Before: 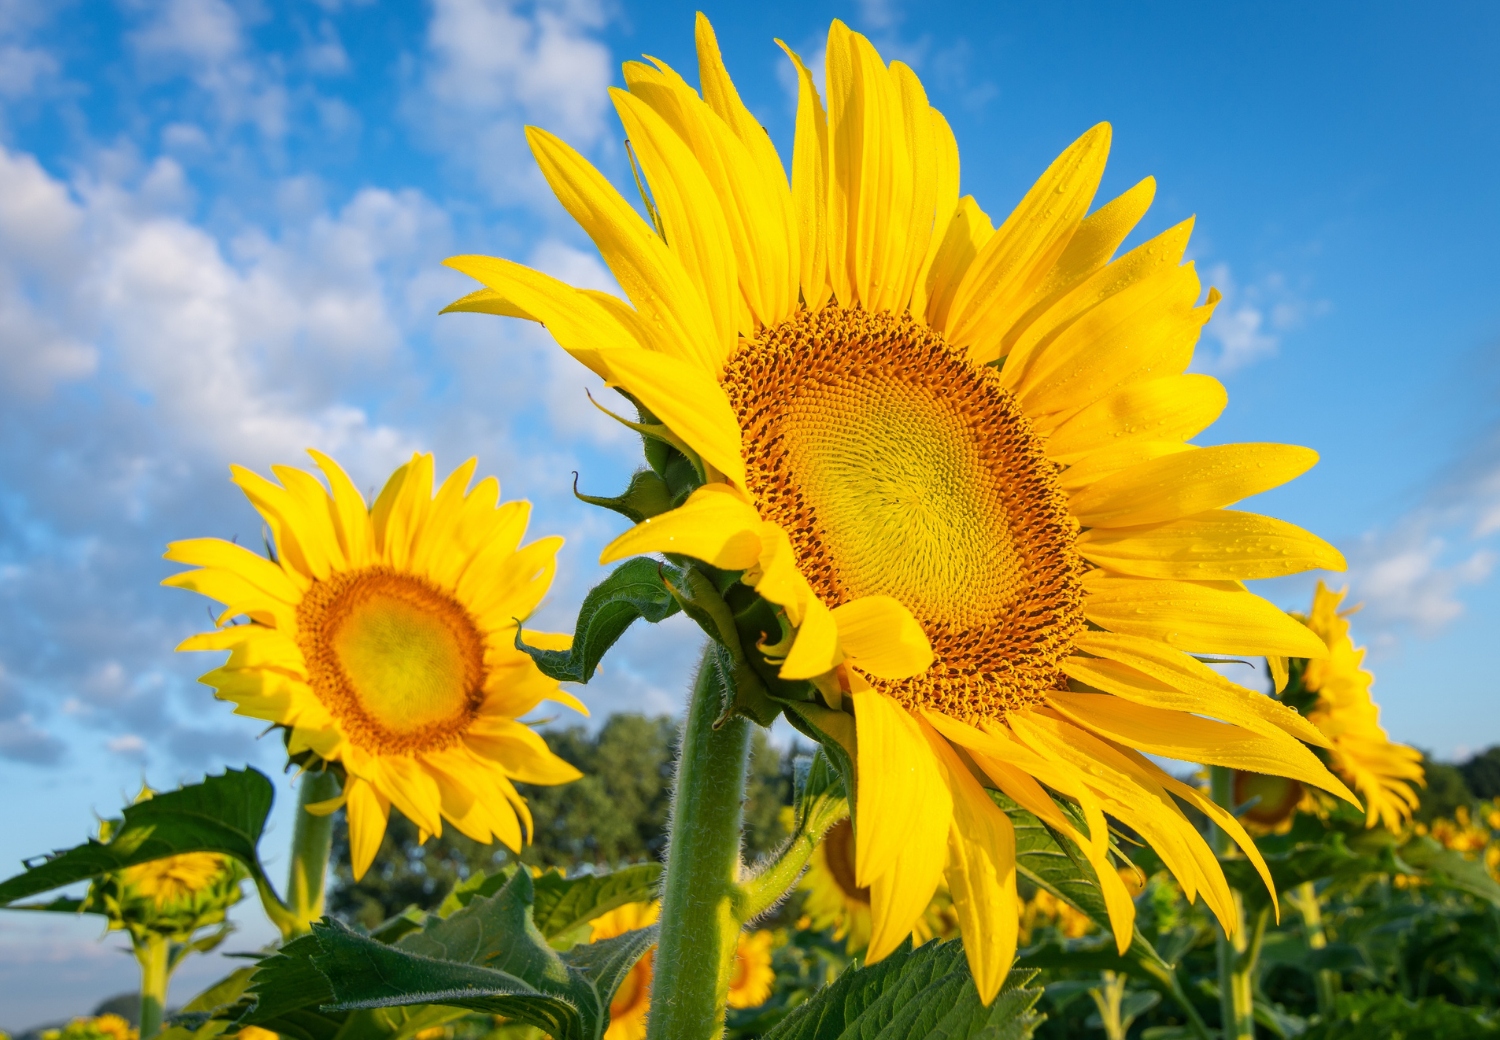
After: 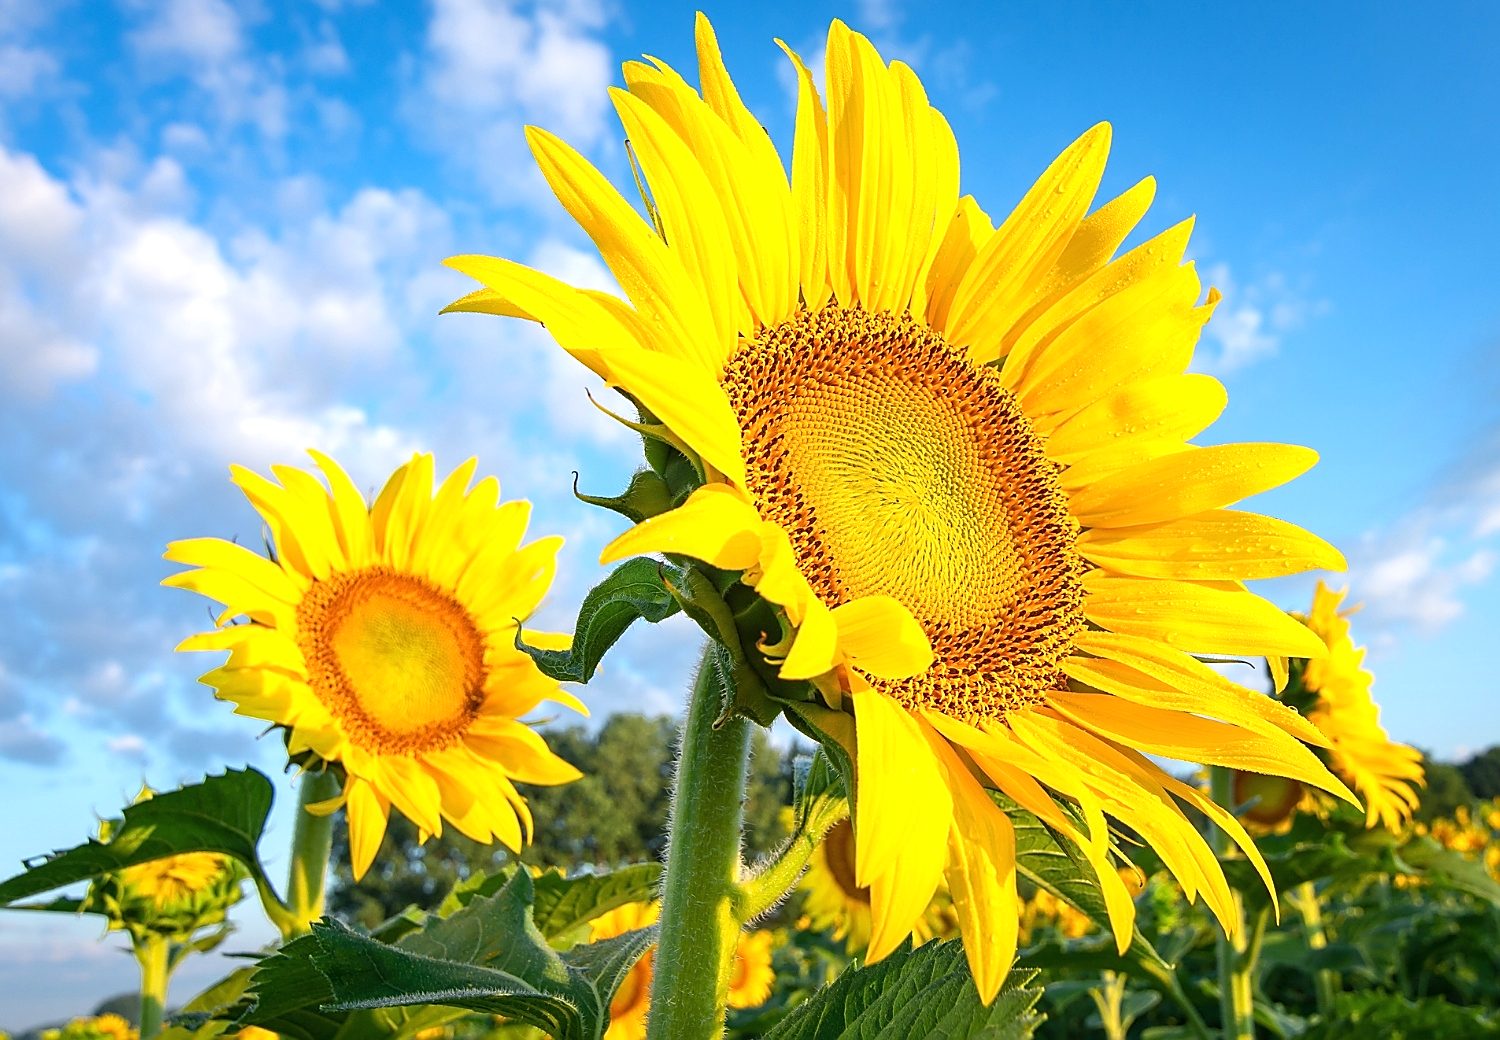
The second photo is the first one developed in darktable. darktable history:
sharpen: radius 1.4, amount 1.25, threshold 0.7
exposure: black level correction 0, exposure 0.5 EV, compensate highlight preservation false
